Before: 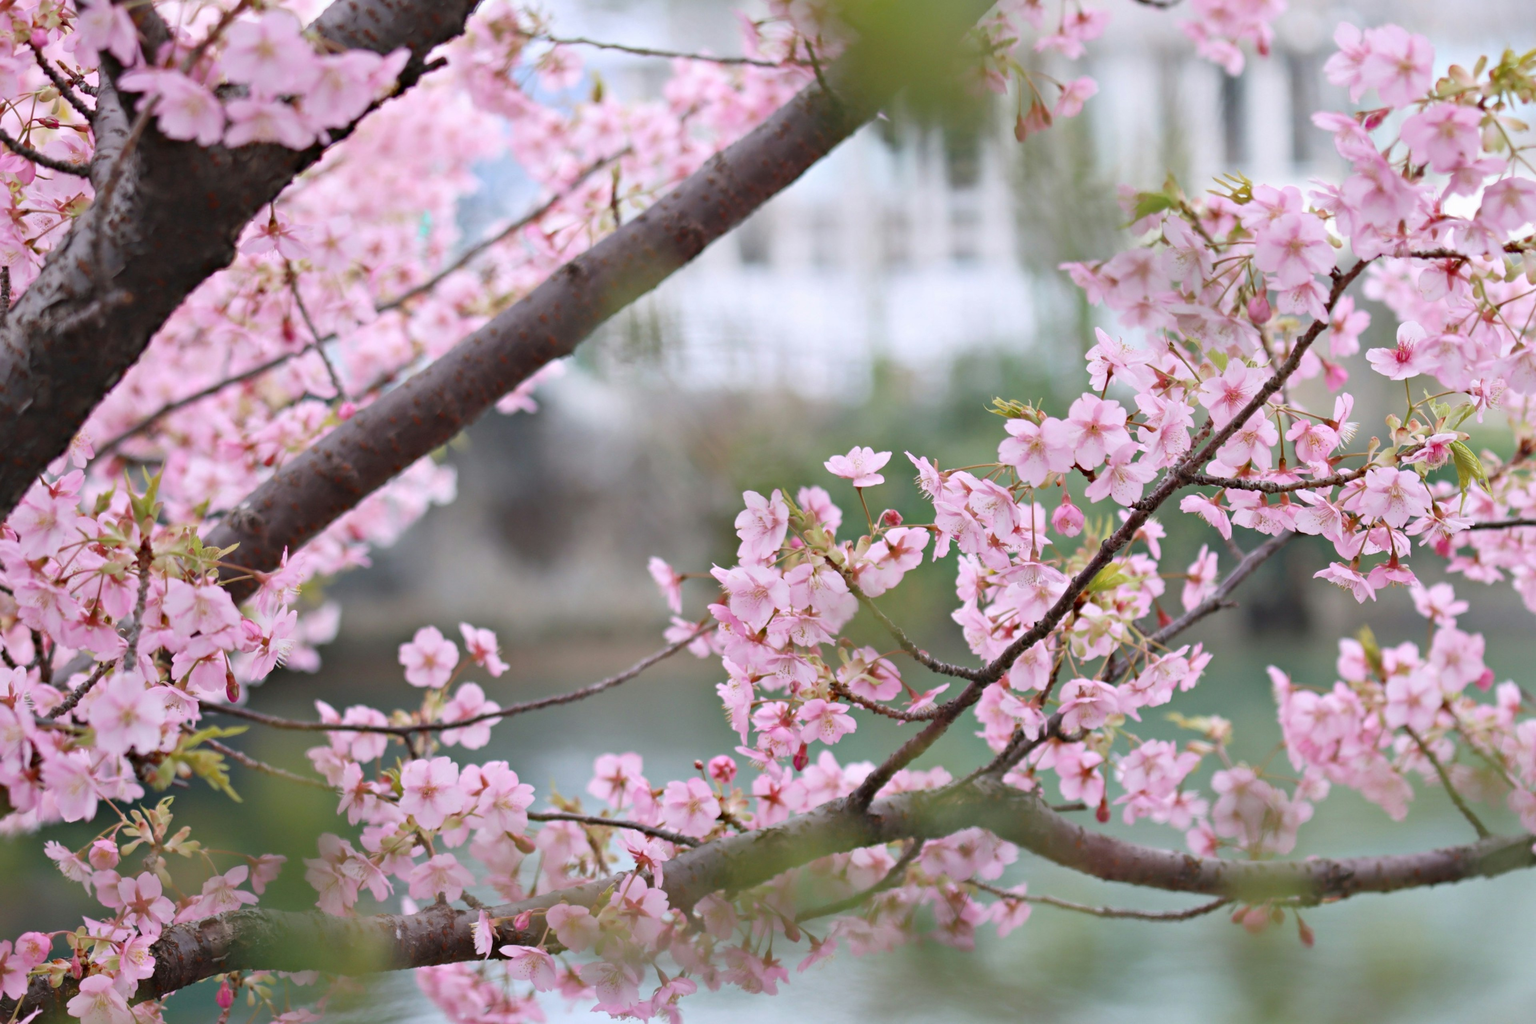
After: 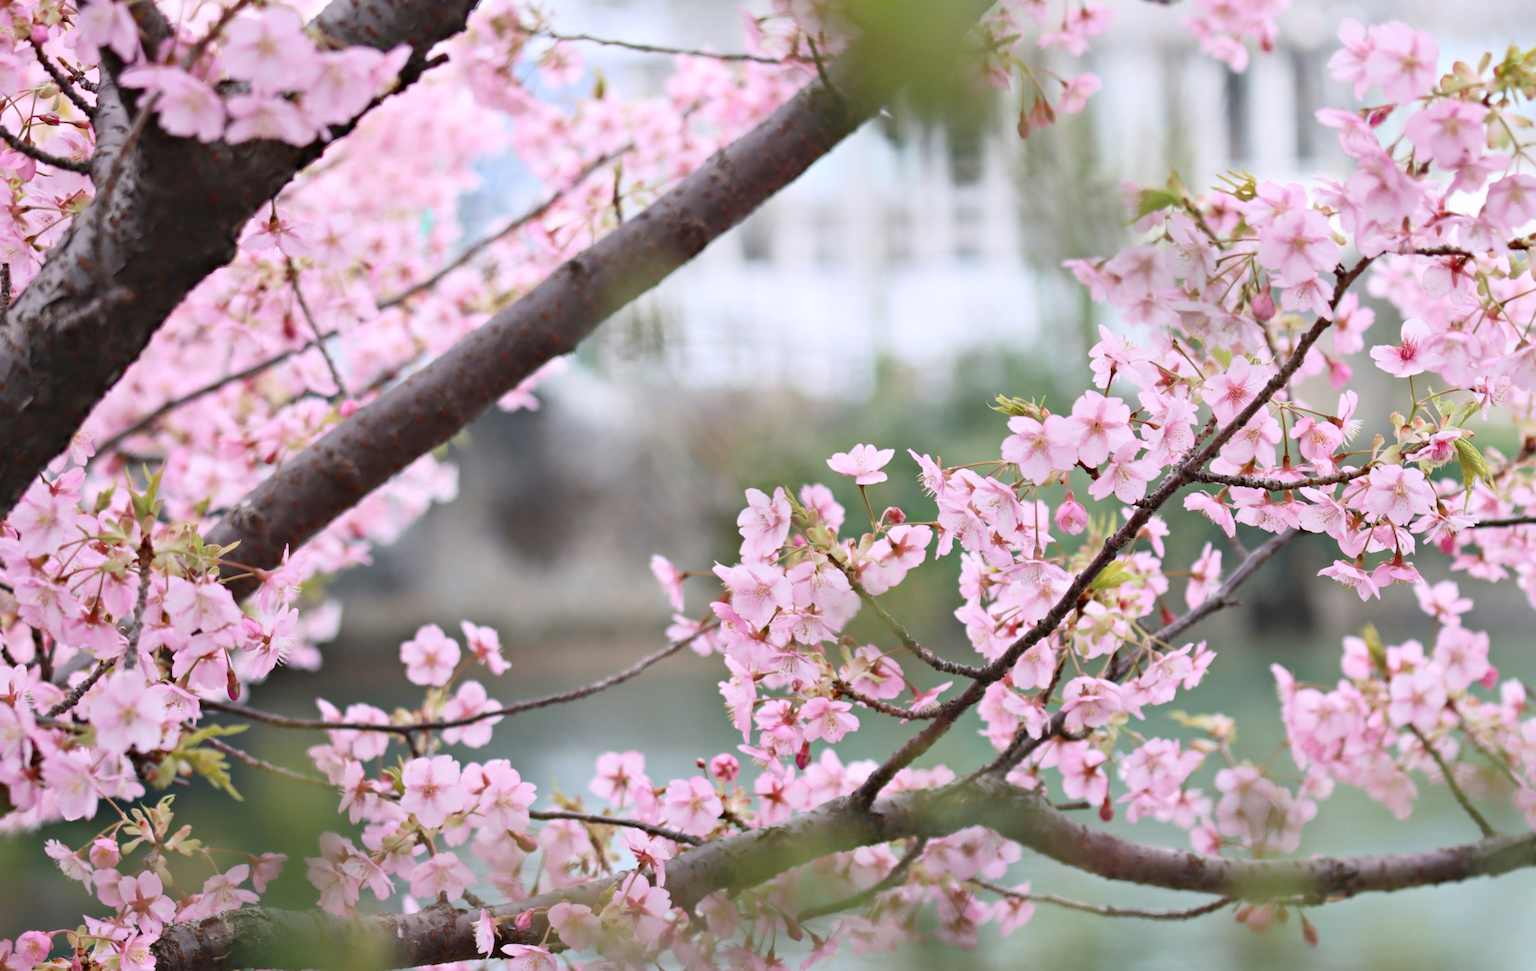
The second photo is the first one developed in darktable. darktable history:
contrast brightness saturation: contrast 0.152, brightness 0.051
crop: top 0.403%, right 0.266%, bottom 4.994%
